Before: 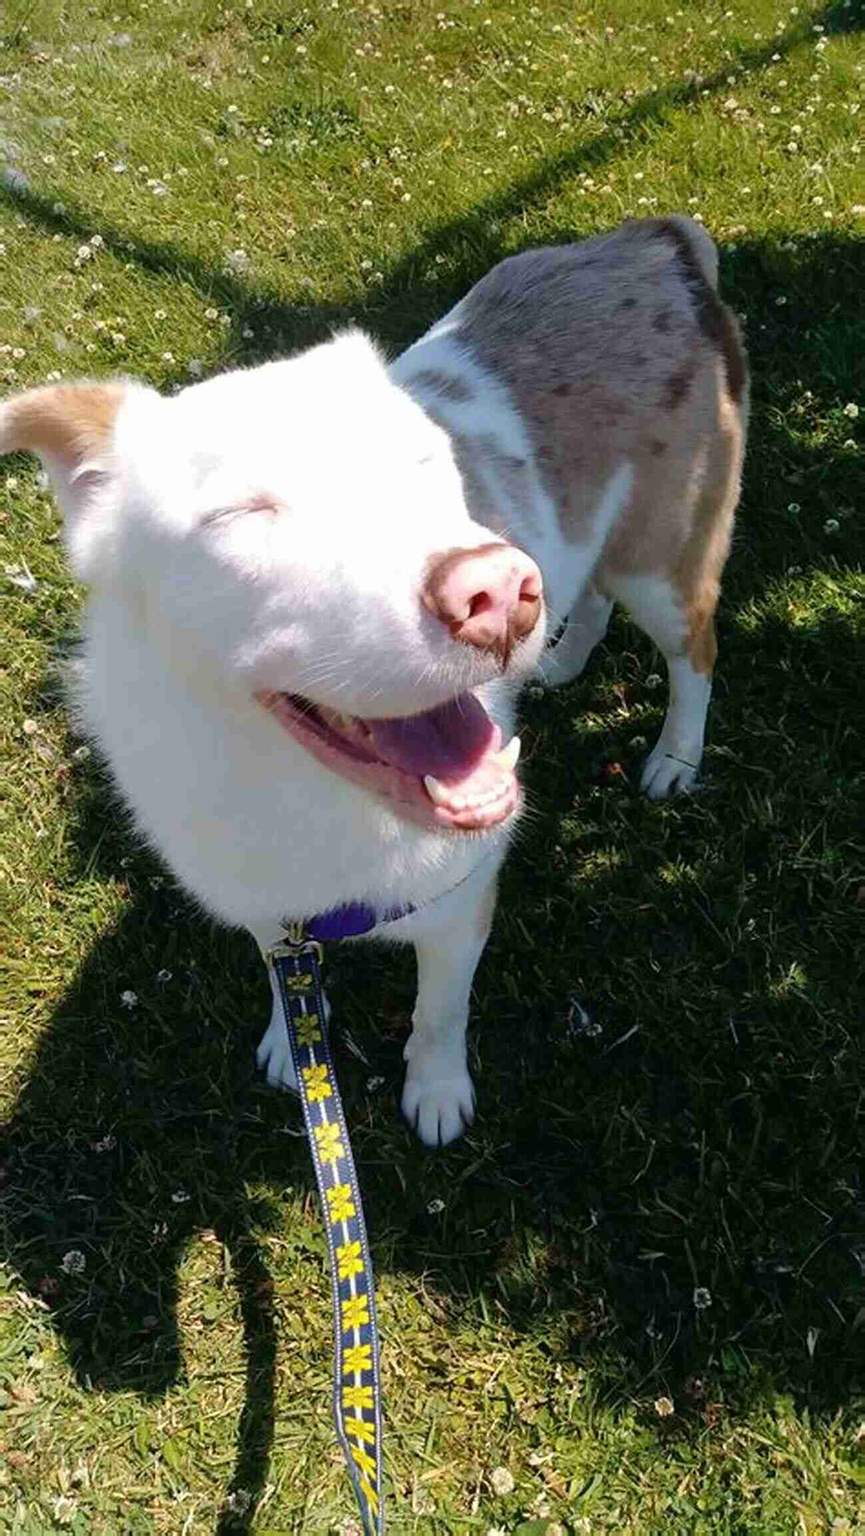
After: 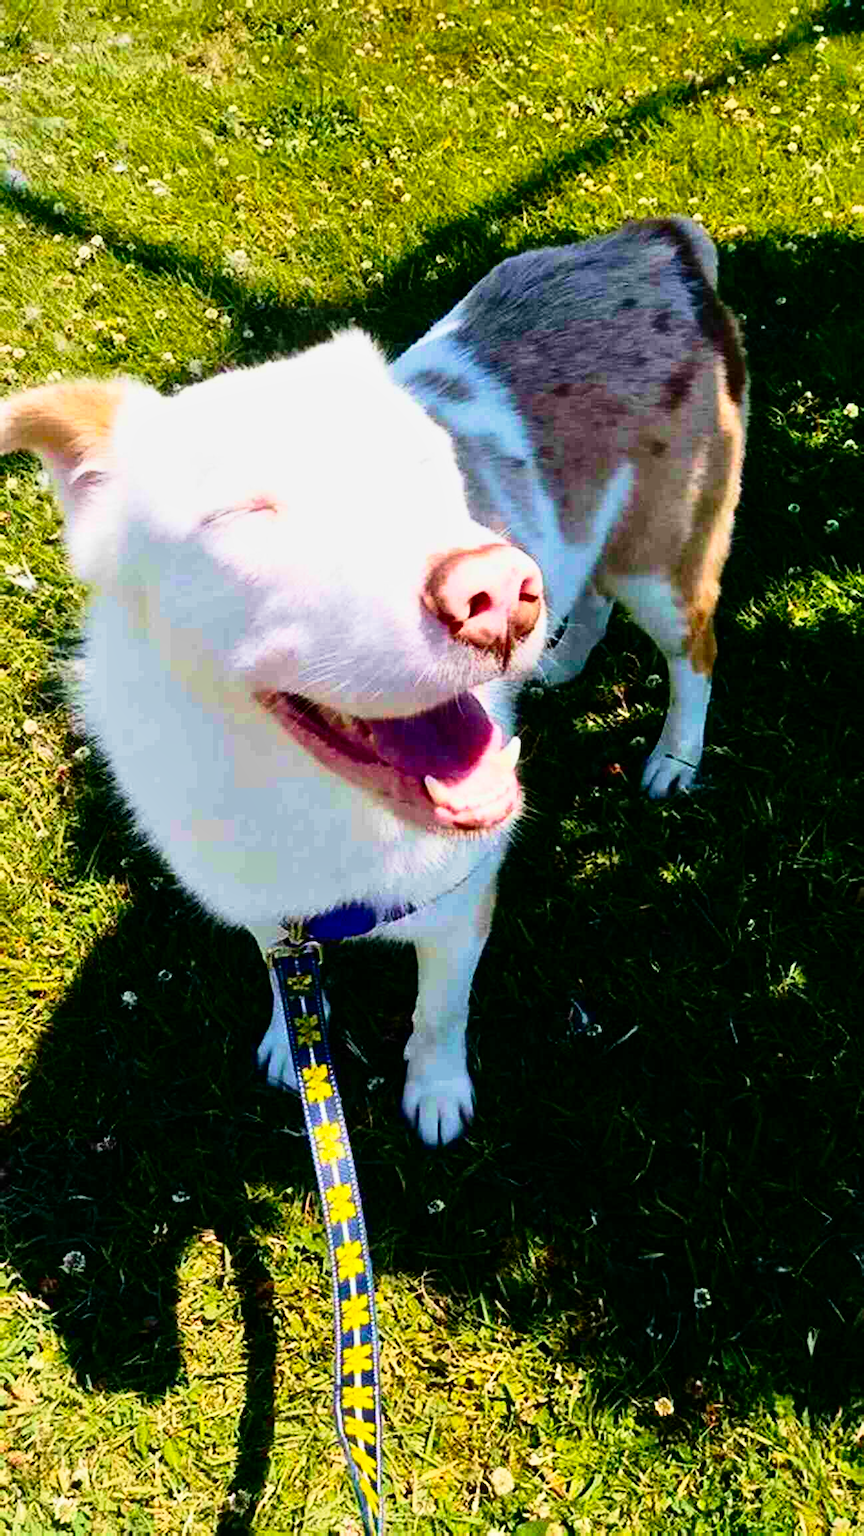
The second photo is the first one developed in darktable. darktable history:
contrast brightness saturation: contrast 0.308, brightness -0.073, saturation 0.166
tone curve: curves: ch0 [(0, 0) (0.058, 0.027) (0.214, 0.183) (0.304, 0.288) (0.561, 0.554) (0.687, 0.677) (0.768, 0.768) (0.858, 0.861) (0.986, 0.957)]; ch1 [(0, 0) (0.172, 0.123) (0.312, 0.296) (0.437, 0.429) (0.471, 0.469) (0.502, 0.5) (0.513, 0.515) (0.583, 0.604) (0.631, 0.659) (0.703, 0.721) (0.889, 0.924) (1, 1)]; ch2 [(0, 0) (0.411, 0.424) (0.485, 0.497) (0.502, 0.5) (0.517, 0.511) (0.566, 0.573) (0.622, 0.613) (0.709, 0.677) (1, 1)], preserve colors none
tone equalizer: -8 EV 0.971 EV, -7 EV 0.975 EV, -6 EV 0.98 EV, -5 EV 1.02 EV, -4 EV 1.02 EV, -3 EV 0.767 EV, -2 EV 0.529 EV, -1 EV 0.251 EV, mask exposure compensation -0.488 EV
color balance rgb: perceptual saturation grading › global saturation 25.348%, global vibrance 11.841%
velvia: strength 29.98%
